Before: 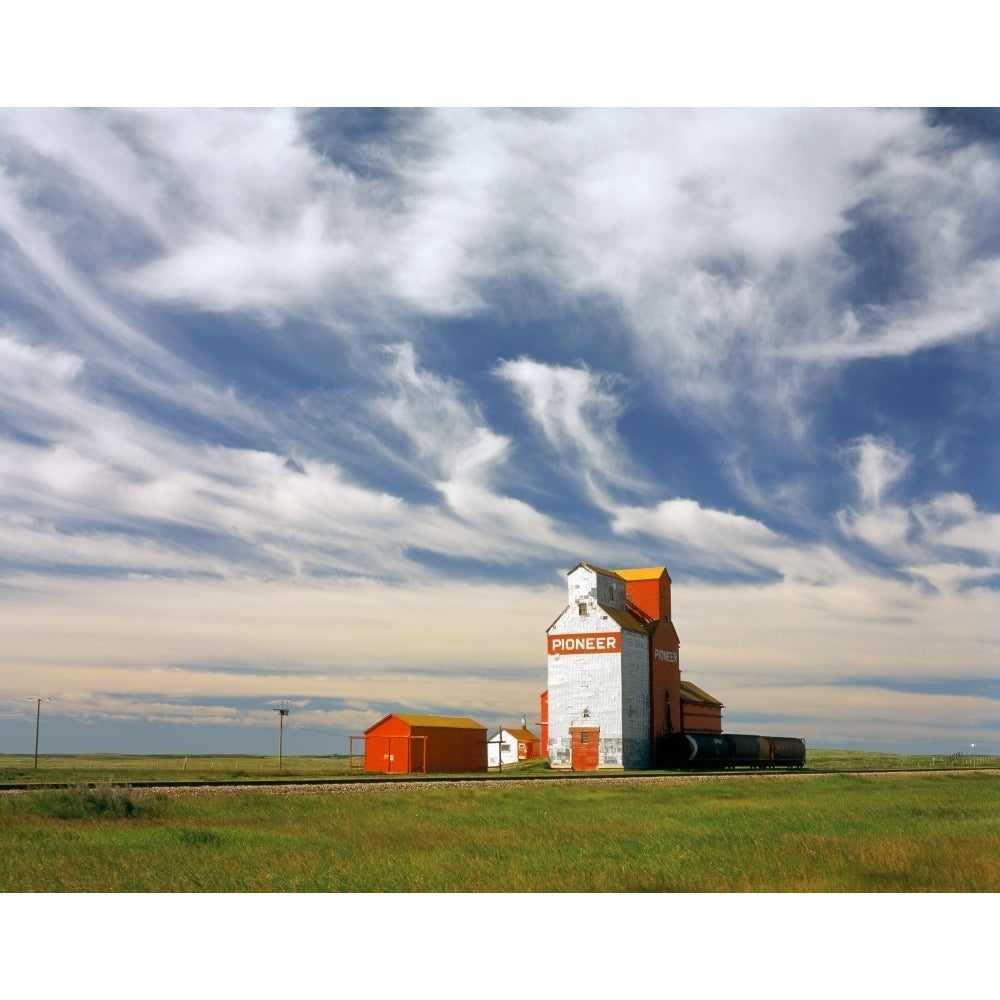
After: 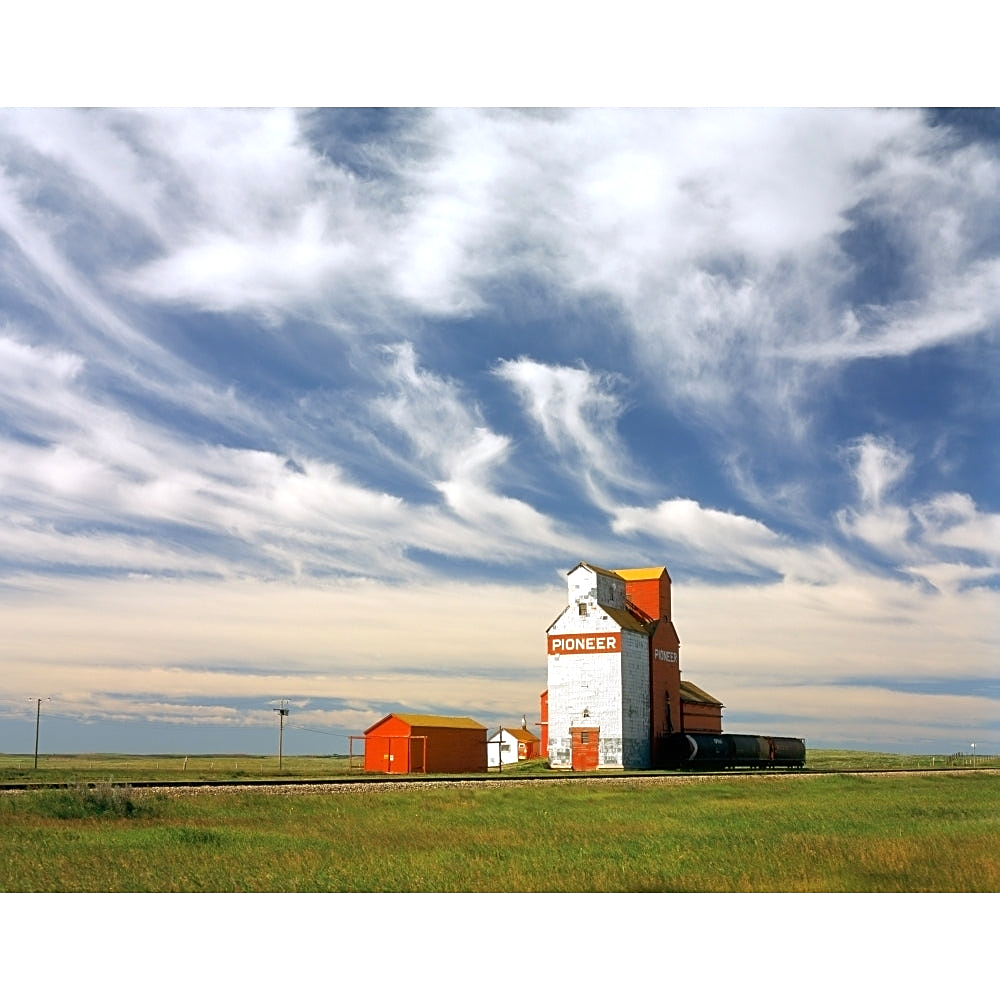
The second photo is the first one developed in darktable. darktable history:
sharpen: on, module defaults
exposure: exposure 0.263 EV, compensate highlight preservation false
